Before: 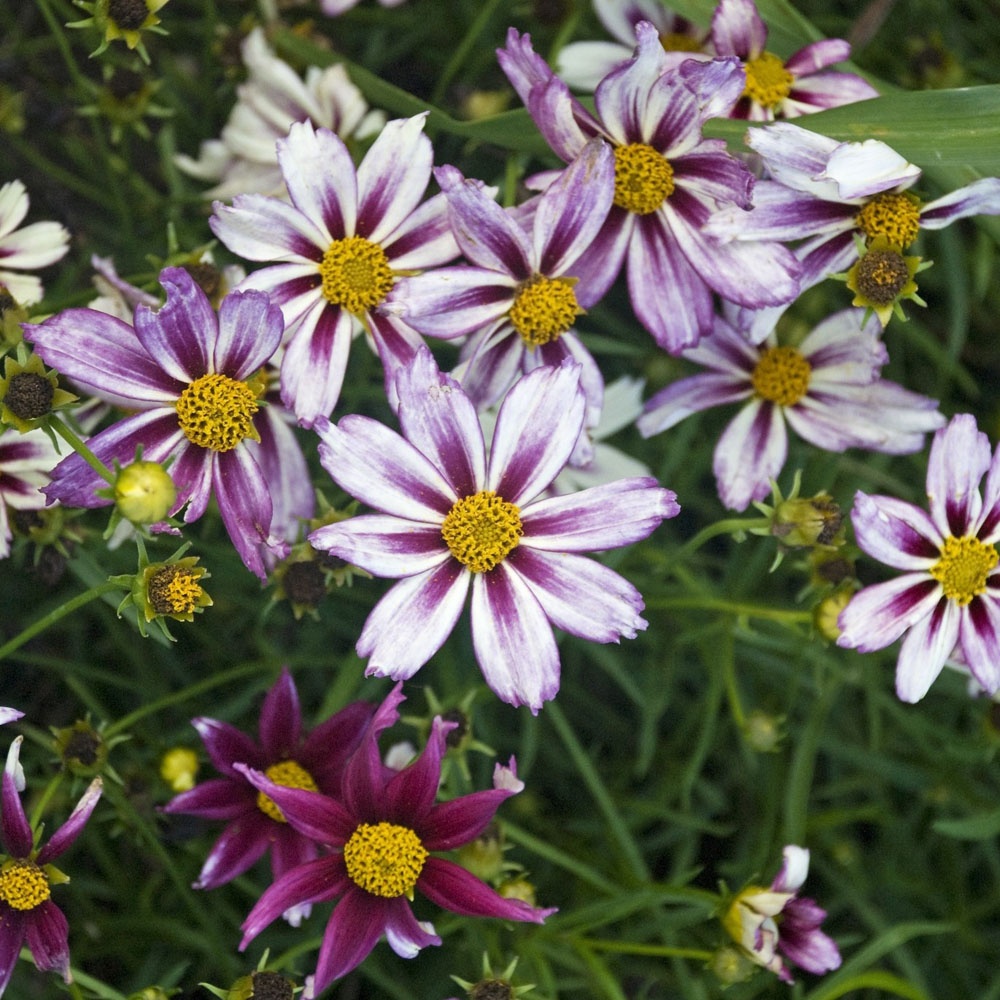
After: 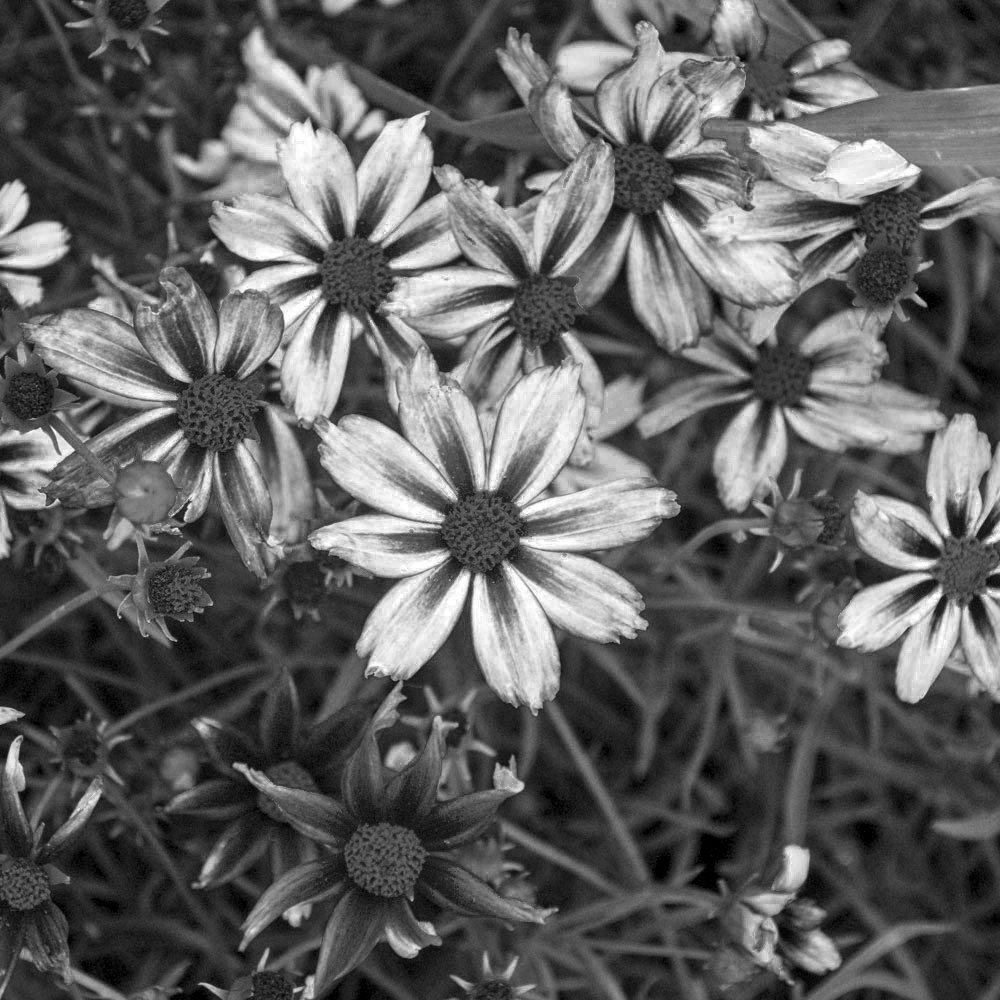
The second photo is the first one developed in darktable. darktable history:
local contrast: detail 130%
color balance rgb: linear chroma grading › global chroma 15%, perceptual saturation grading › global saturation 30%
color zones: curves: ch0 [(0.002, 0.429) (0.121, 0.212) (0.198, 0.113) (0.276, 0.344) (0.331, 0.541) (0.41, 0.56) (0.482, 0.289) (0.619, 0.227) (0.721, 0.18) (0.821, 0.435) (0.928, 0.555) (1, 0.587)]; ch1 [(0, 0) (0.143, 0) (0.286, 0) (0.429, 0) (0.571, 0) (0.714, 0) (0.857, 0)]
